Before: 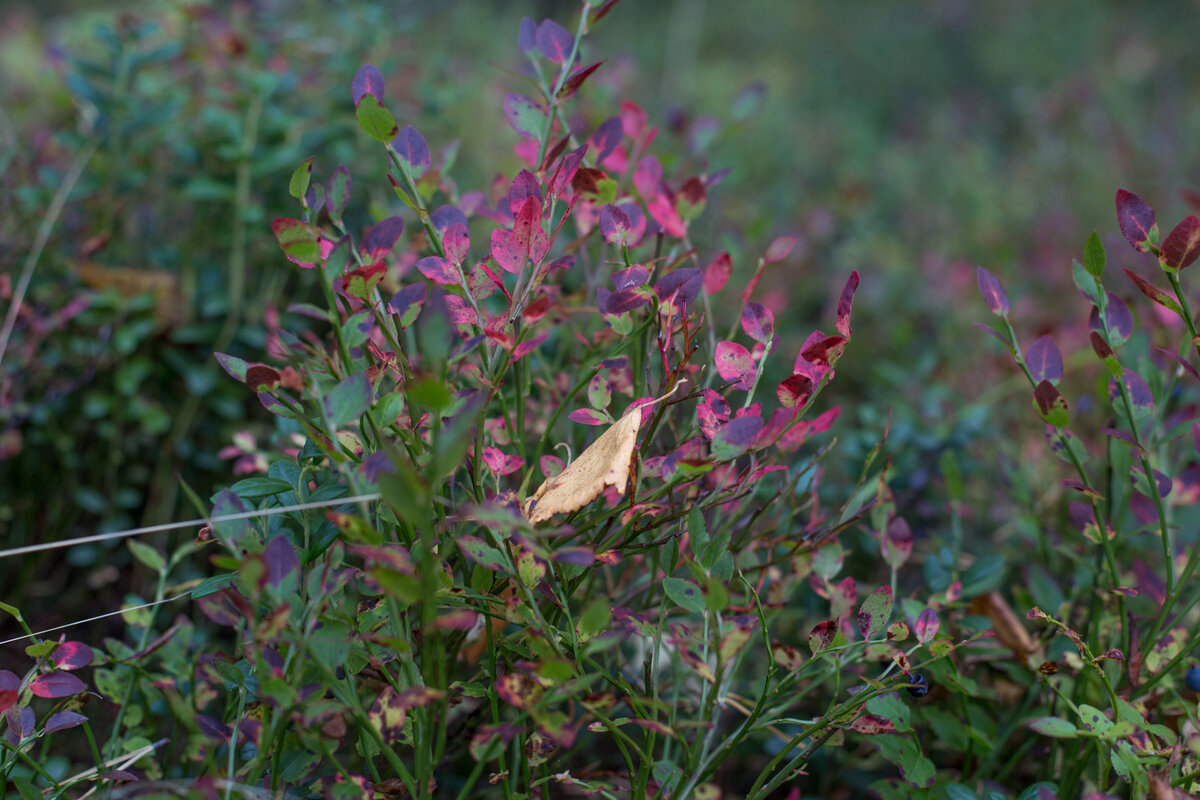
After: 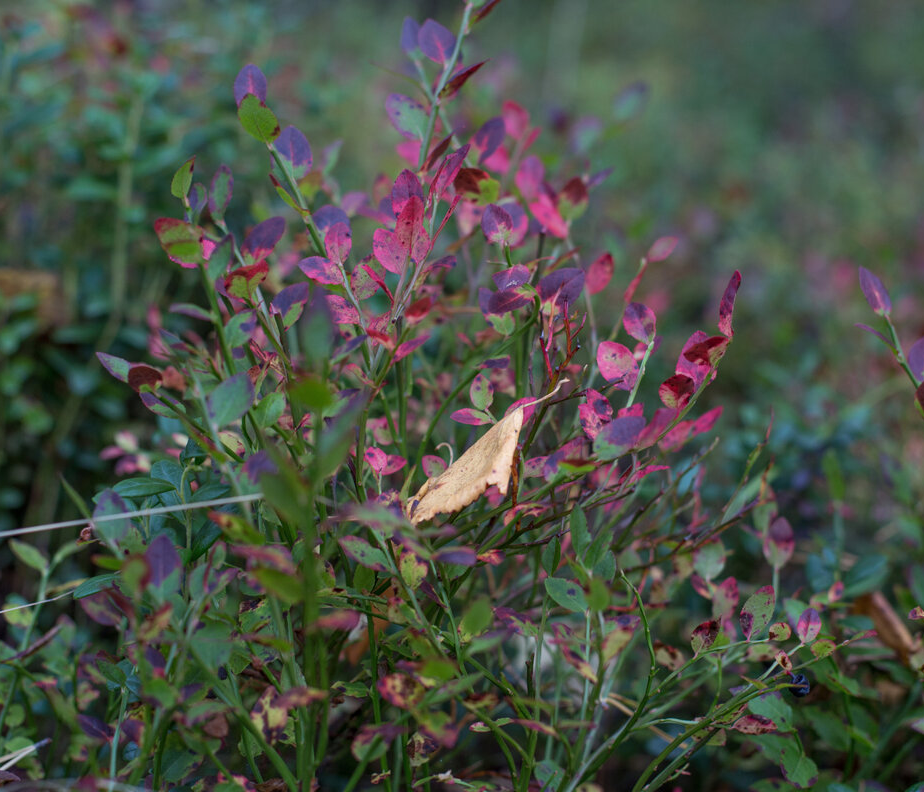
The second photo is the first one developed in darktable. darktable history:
crop: left 9.853%, right 12.639%
shadows and highlights: shadows 20.9, highlights -82.35, soften with gaussian
